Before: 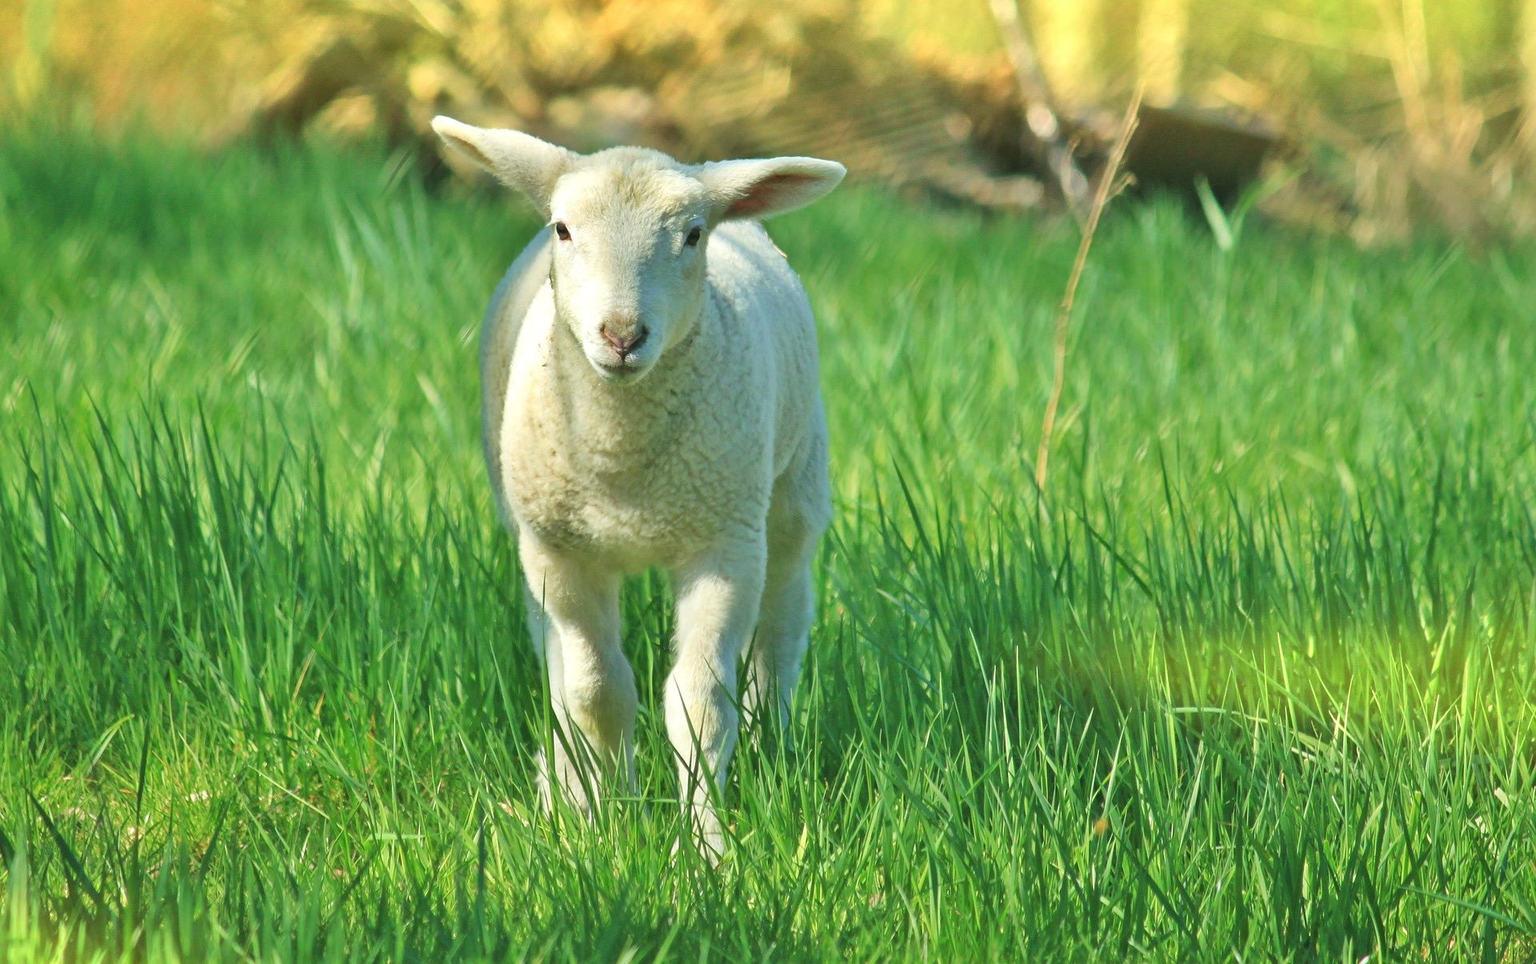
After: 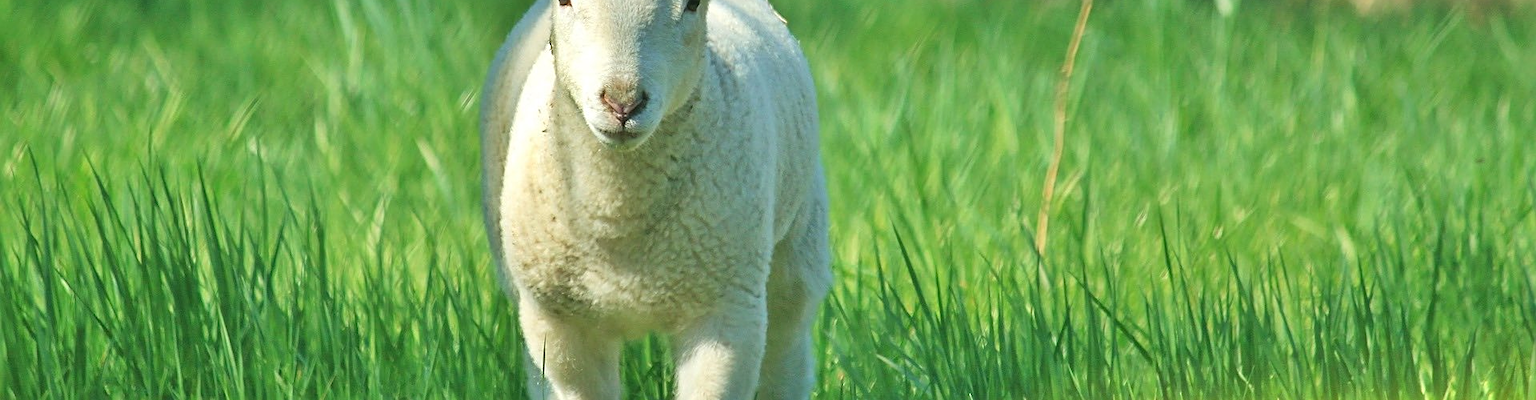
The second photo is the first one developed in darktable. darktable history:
crop and rotate: top 24.348%, bottom 34.097%
sharpen: on, module defaults
